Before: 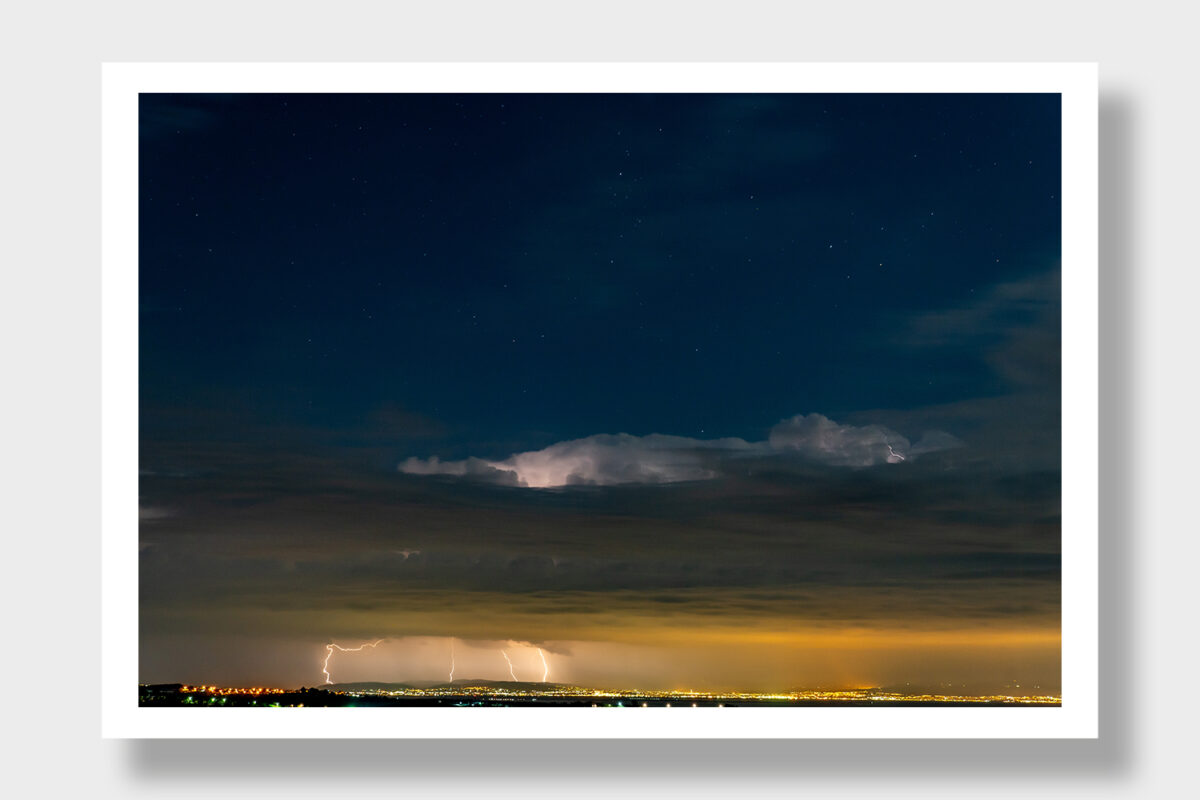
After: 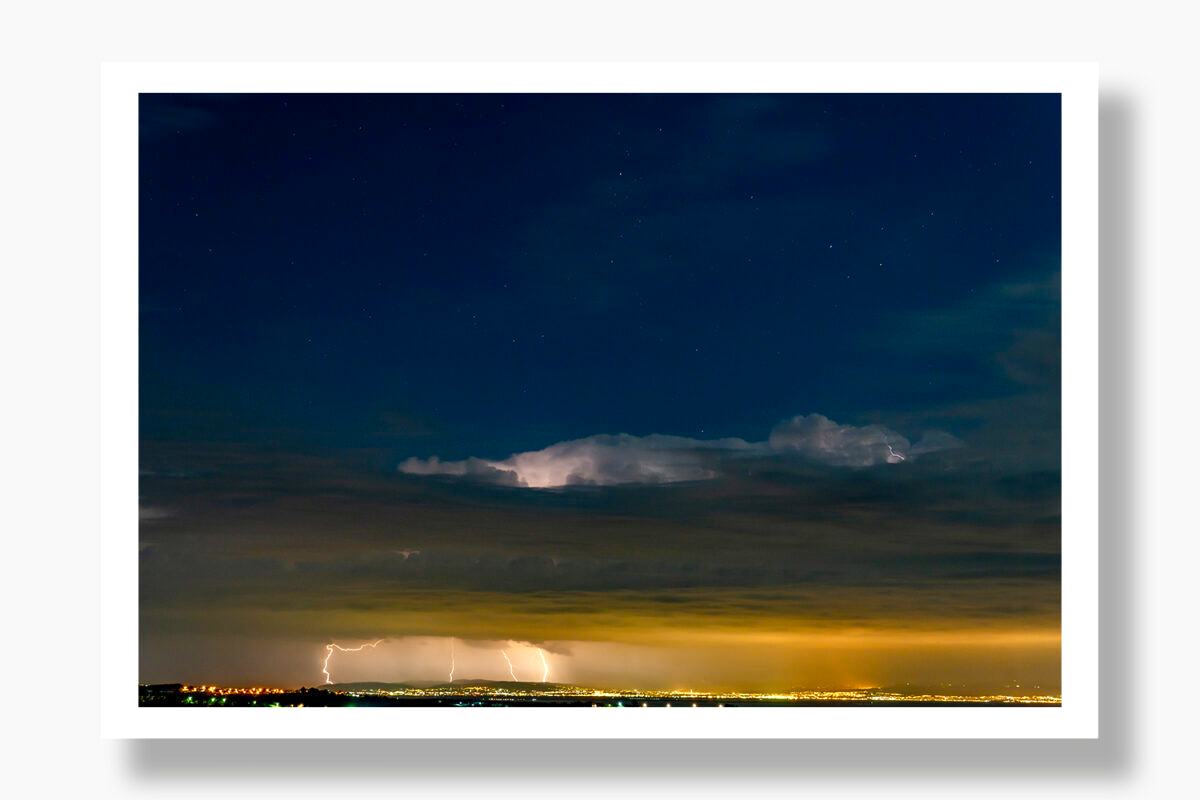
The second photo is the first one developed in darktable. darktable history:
tone equalizer: on, module defaults
color balance rgb: linear chroma grading › shadows 32%, linear chroma grading › global chroma -2%, linear chroma grading › mid-tones 4%, perceptual saturation grading › global saturation -2%, perceptual saturation grading › highlights -8%, perceptual saturation grading › mid-tones 8%, perceptual saturation grading › shadows 4%, perceptual brilliance grading › highlights 8%, perceptual brilliance grading › mid-tones 4%, perceptual brilliance grading › shadows 2%, global vibrance 16%, saturation formula JzAzBz (2021)
